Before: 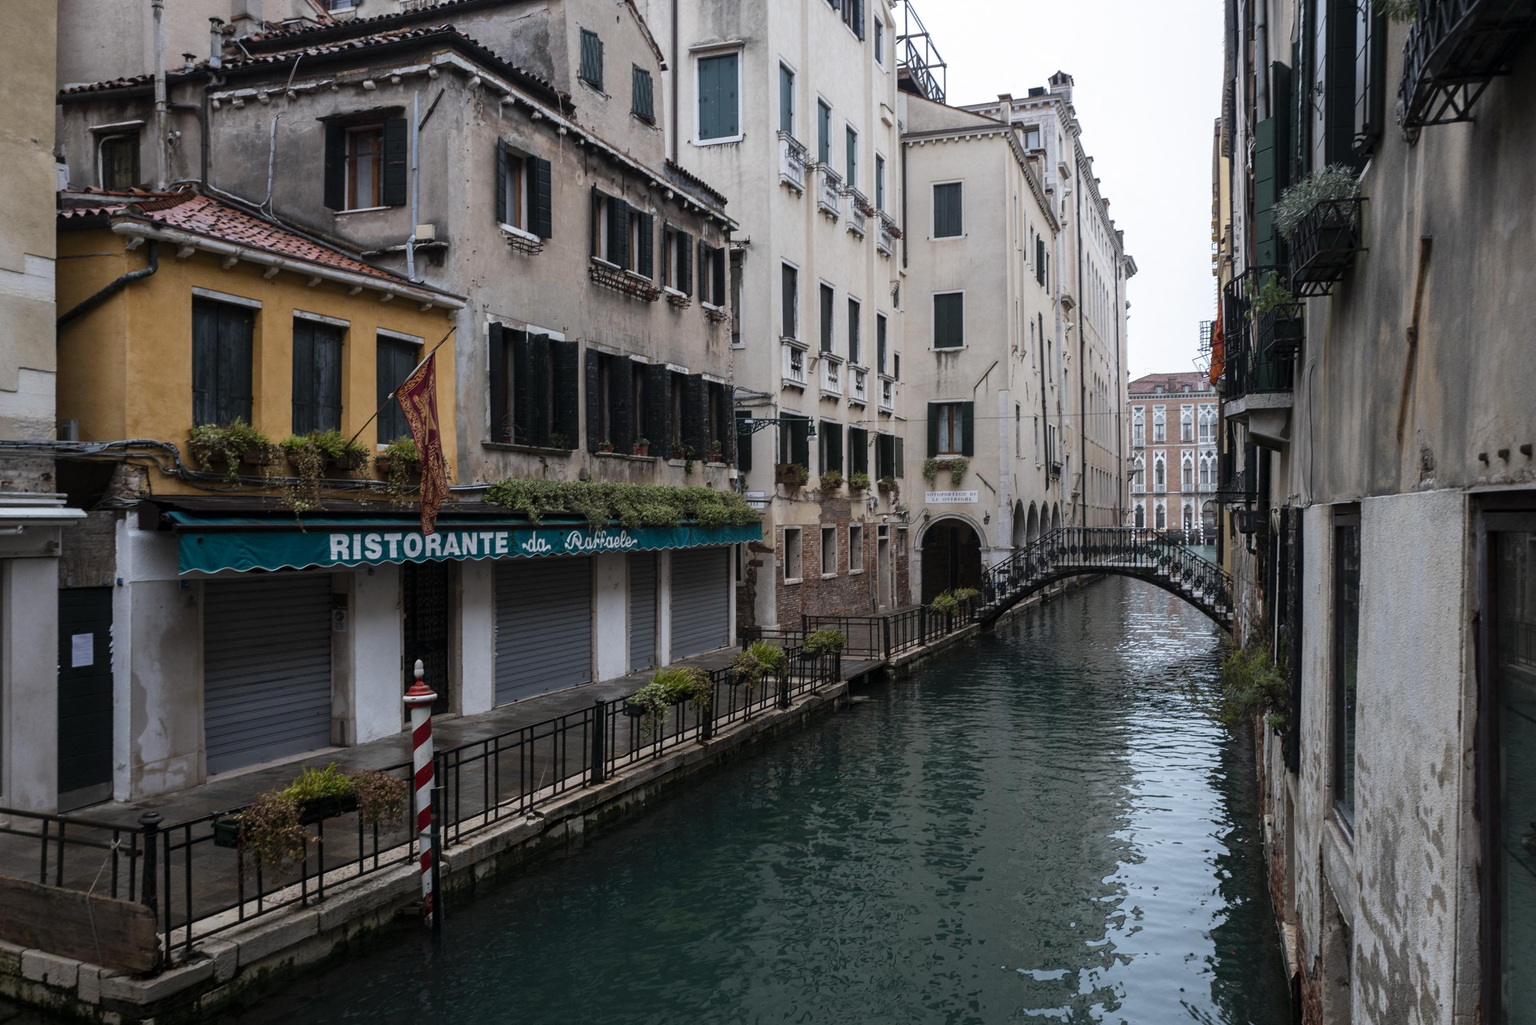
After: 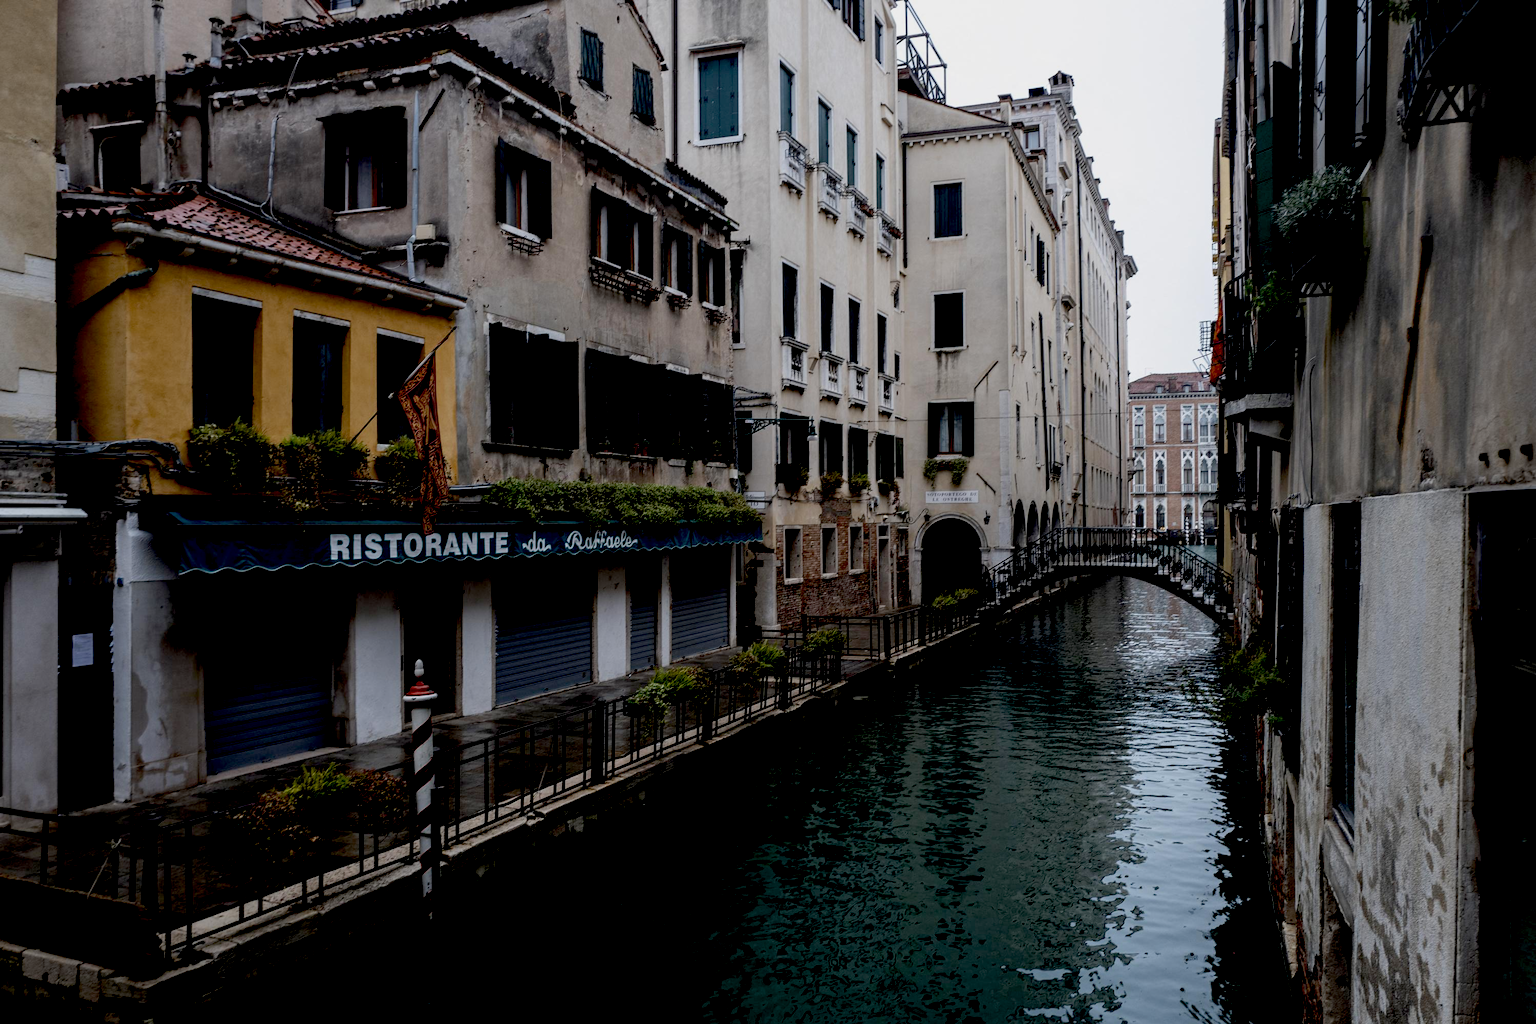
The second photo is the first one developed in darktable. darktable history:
exposure: black level correction 0.044, exposure -0.231 EV, compensate highlight preservation false
